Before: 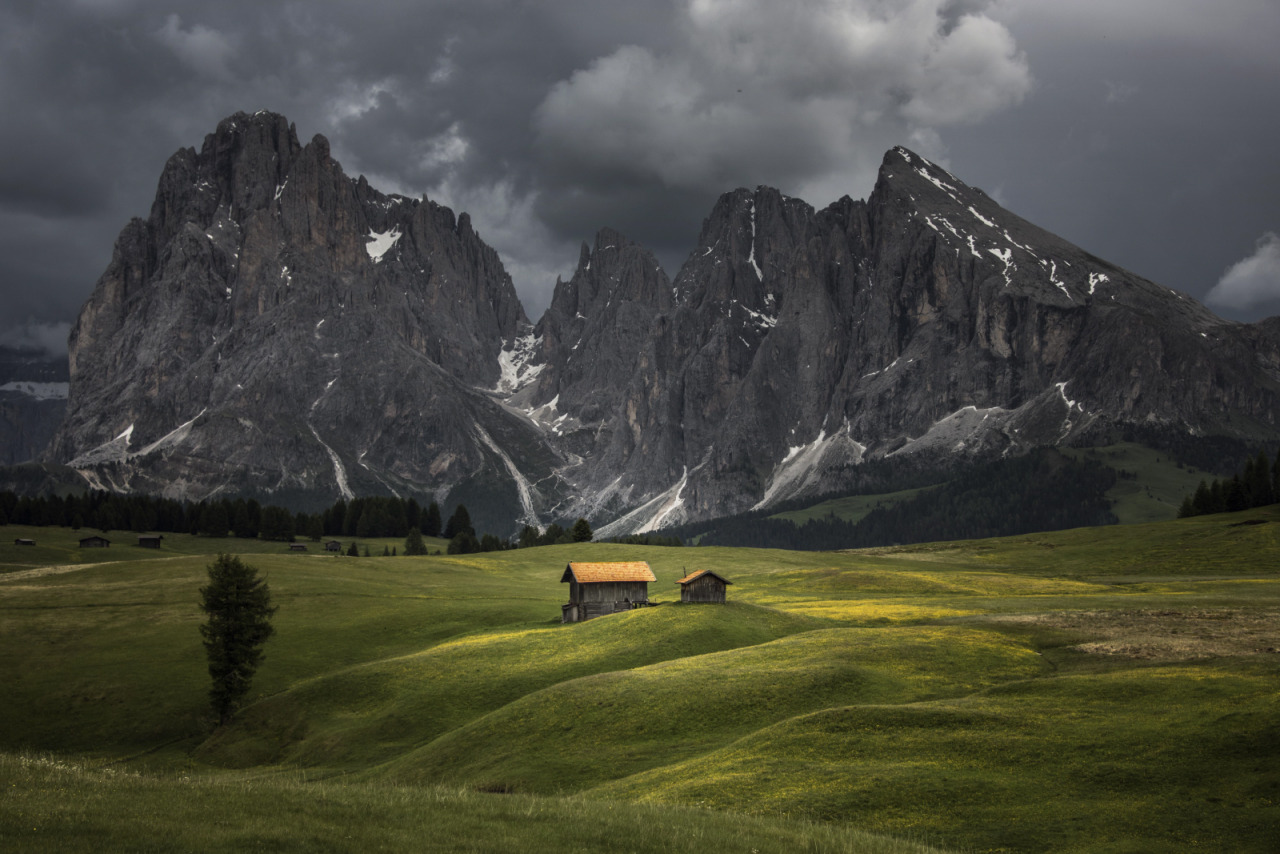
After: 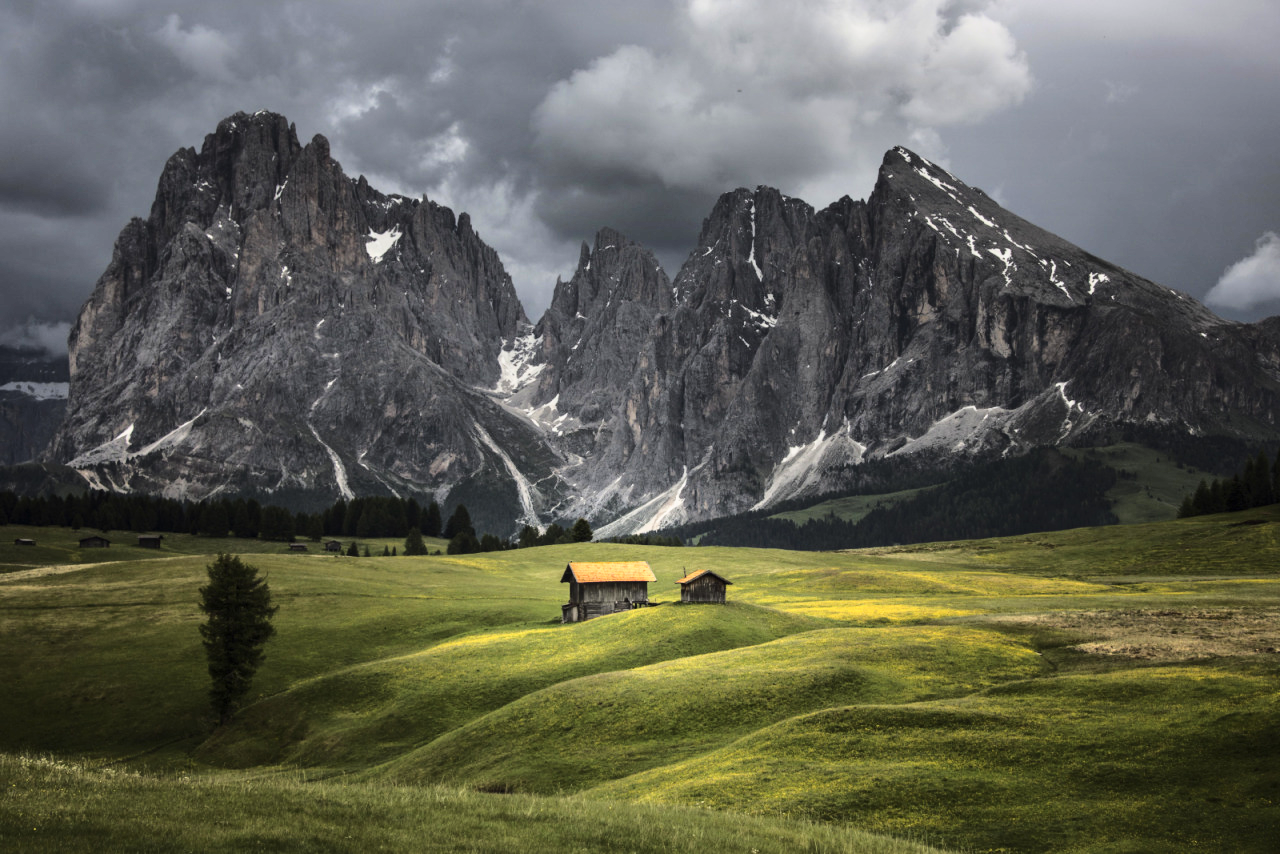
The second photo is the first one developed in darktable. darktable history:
base curve: curves: ch0 [(0, 0) (0.032, 0.037) (0.105, 0.228) (0.435, 0.76) (0.856, 0.983) (1, 1)]
